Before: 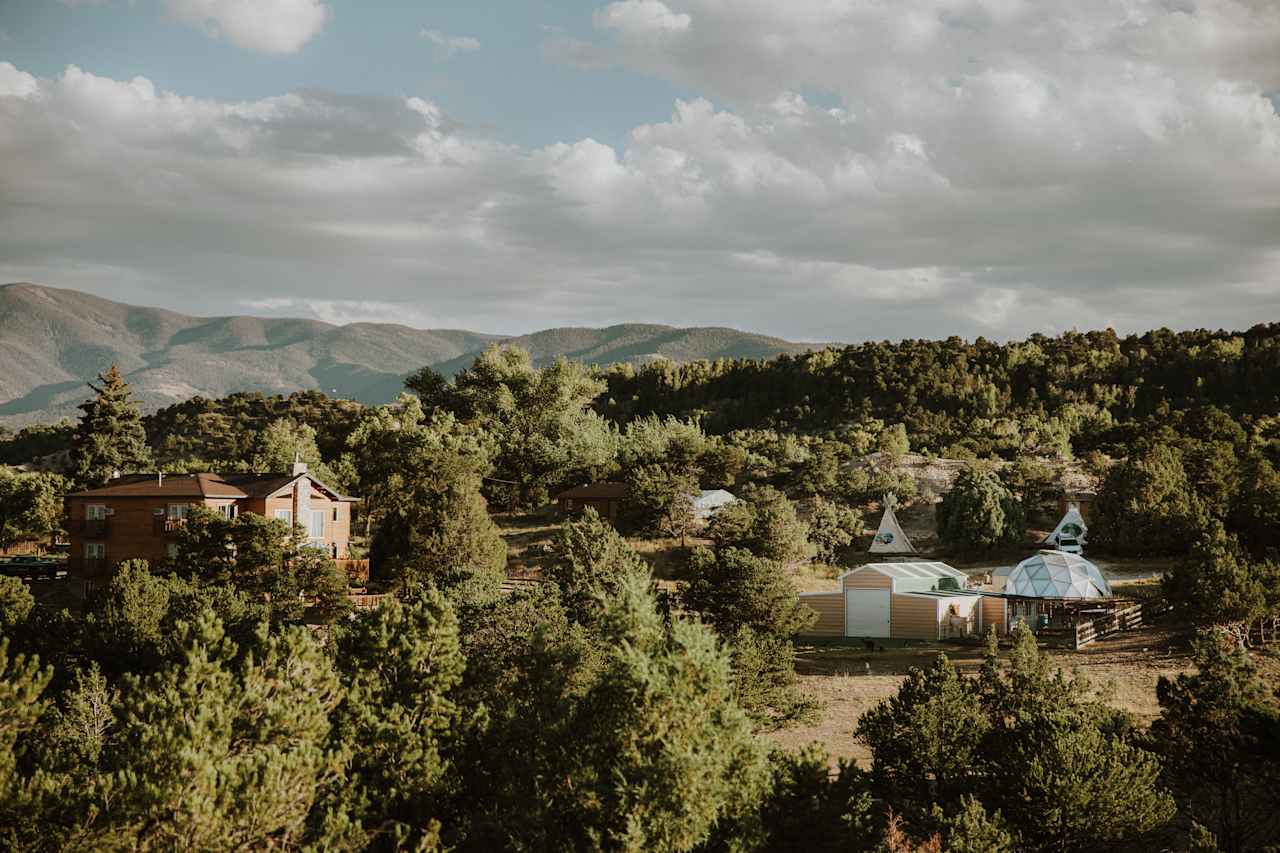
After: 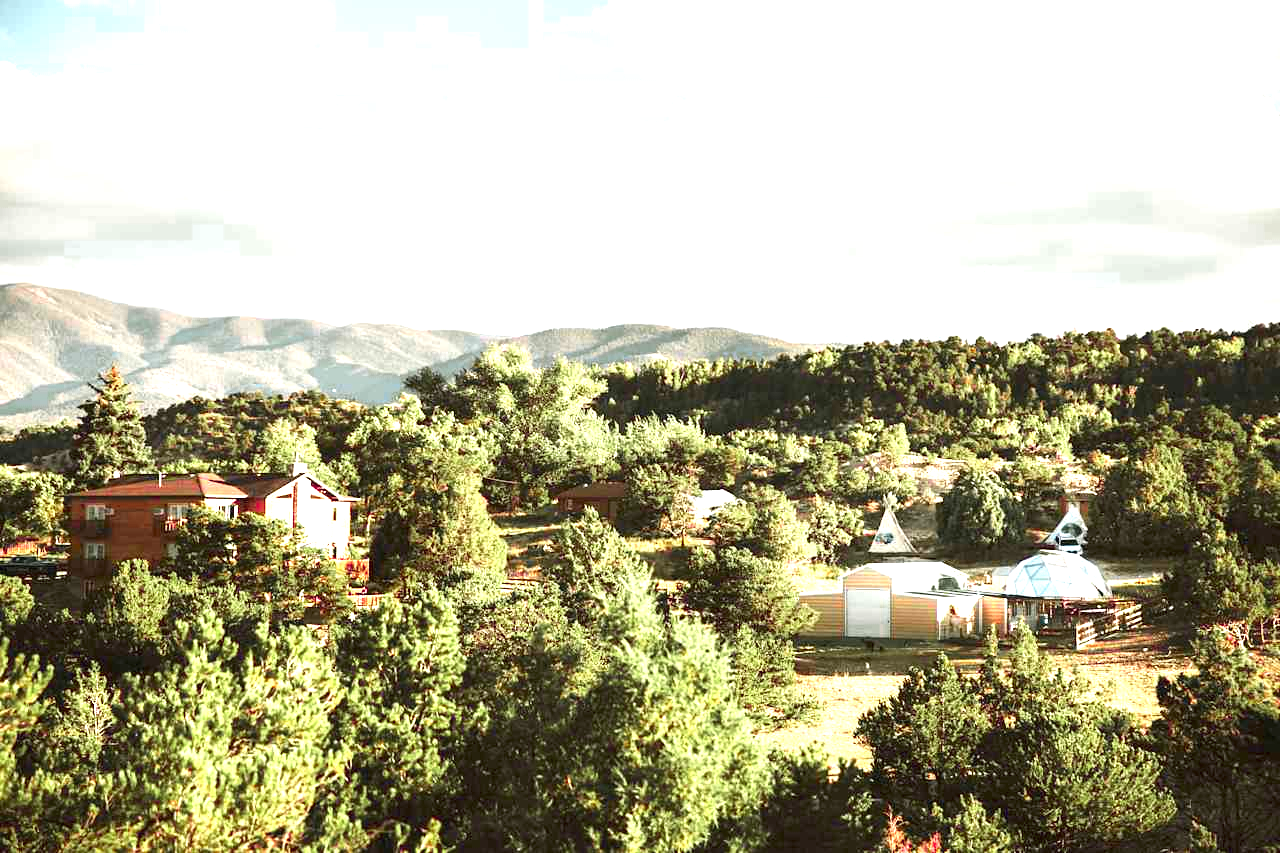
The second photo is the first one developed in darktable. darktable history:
color zones: curves: ch0 [(0, 0.533) (0.126, 0.533) (0.234, 0.533) (0.368, 0.357) (0.5, 0.5) (0.625, 0.5) (0.74, 0.637) (0.875, 0.5)]; ch1 [(0.004, 0.708) (0.129, 0.662) (0.25, 0.5) (0.375, 0.331) (0.496, 0.396) (0.625, 0.649) (0.739, 0.26) (0.875, 0.5) (1, 0.478)]; ch2 [(0, 0.409) (0.132, 0.403) (0.236, 0.558) (0.379, 0.448) (0.5, 0.5) (0.625, 0.5) (0.691, 0.39) (0.875, 0.5)]
exposure: black level correction 0, exposure 1.898 EV, compensate highlight preservation false
